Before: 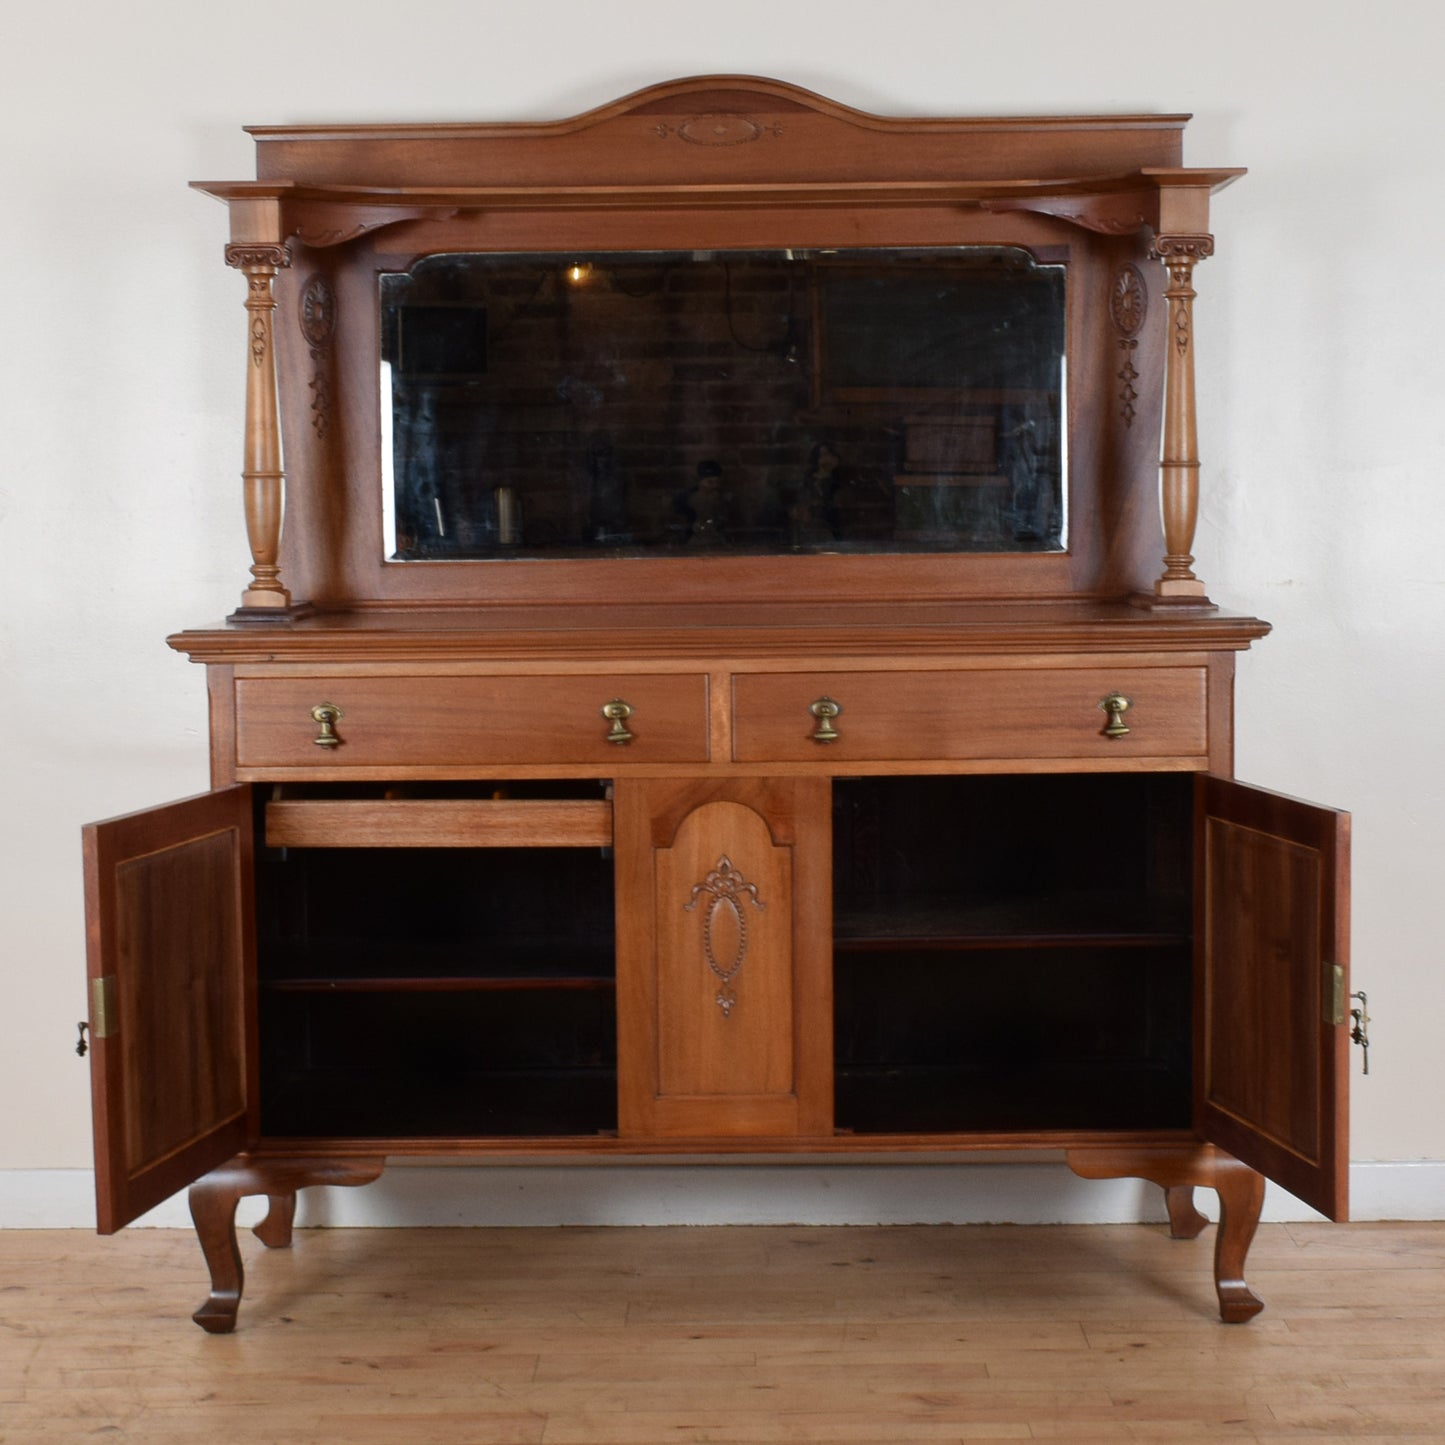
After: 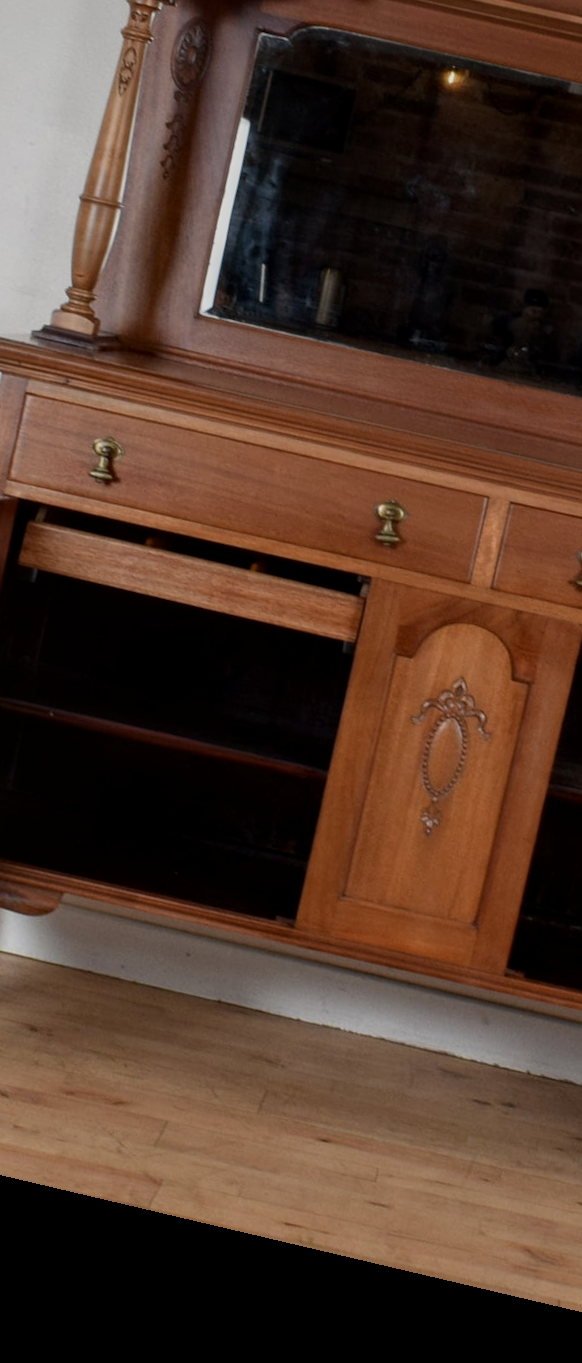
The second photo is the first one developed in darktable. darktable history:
graduated density: on, module defaults
crop and rotate: left 21.77%, top 18.528%, right 44.676%, bottom 2.997%
rotate and perspective: rotation 13.27°, automatic cropping off
local contrast: on, module defaults
